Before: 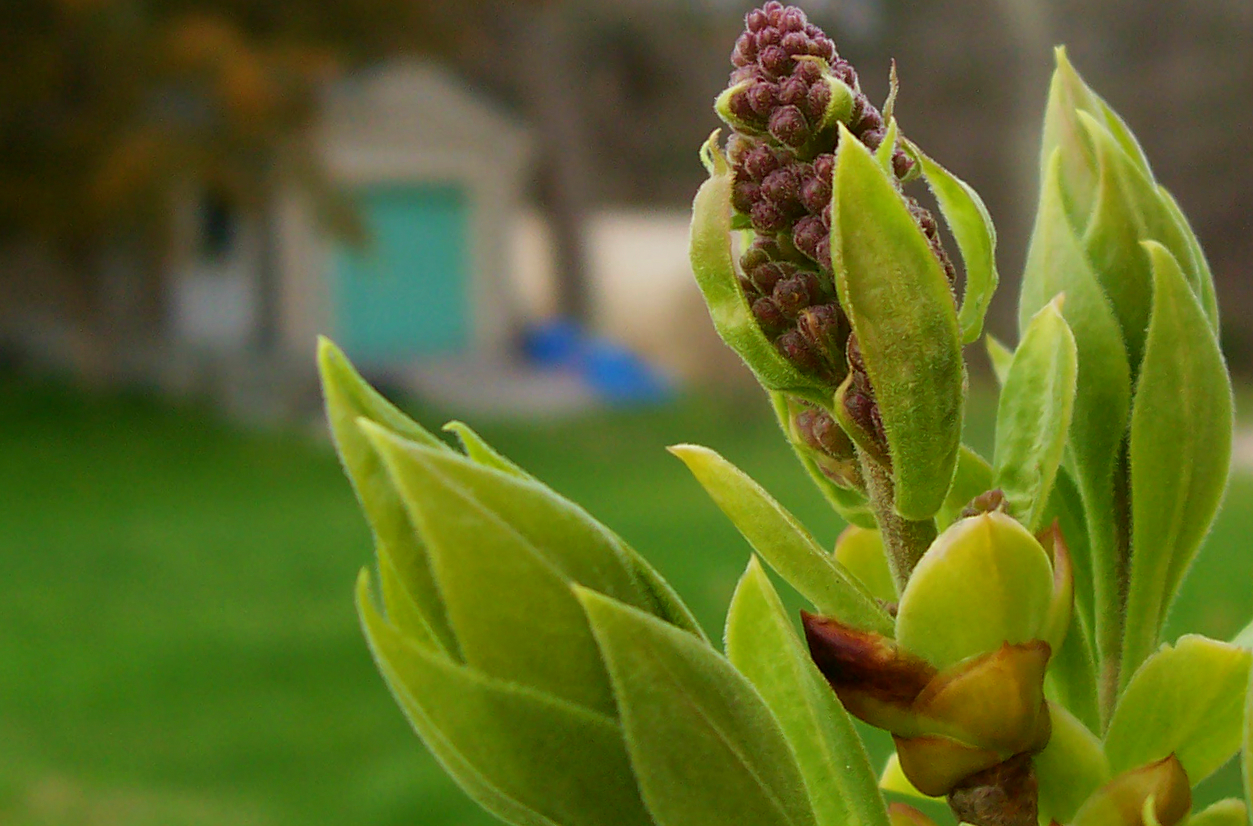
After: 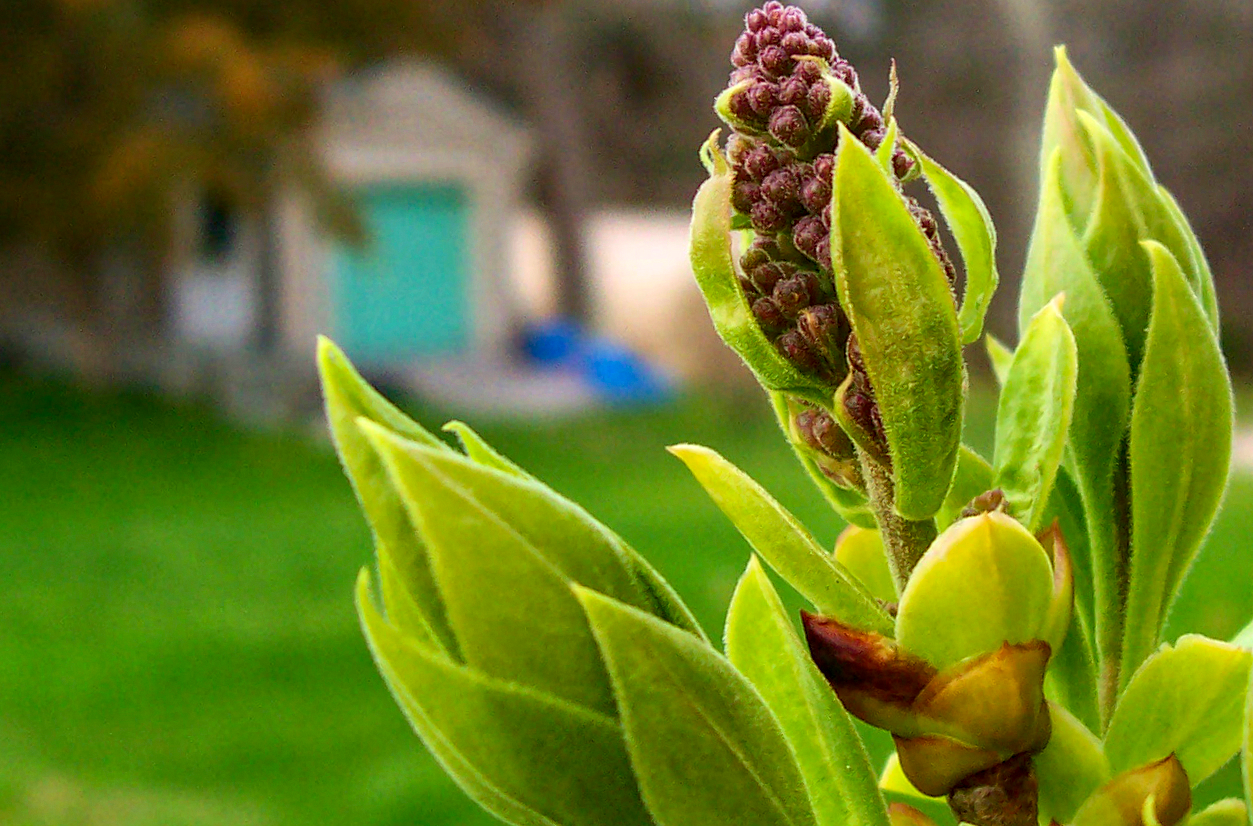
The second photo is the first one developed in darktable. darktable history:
contrast brightness saturation: contrast 0.197, brightness 0.162, saturation 0.219
contrast equalizer: y [[0.51, 0.537, 0.559, 0.574, 0.599, 0.618], [0.5 ×6], [0.5 ×6], [0 ×6], [0 ×6]], mix 0.158
haze removal: compatibility mode true, adaptive false
local contrast: detail 130%
